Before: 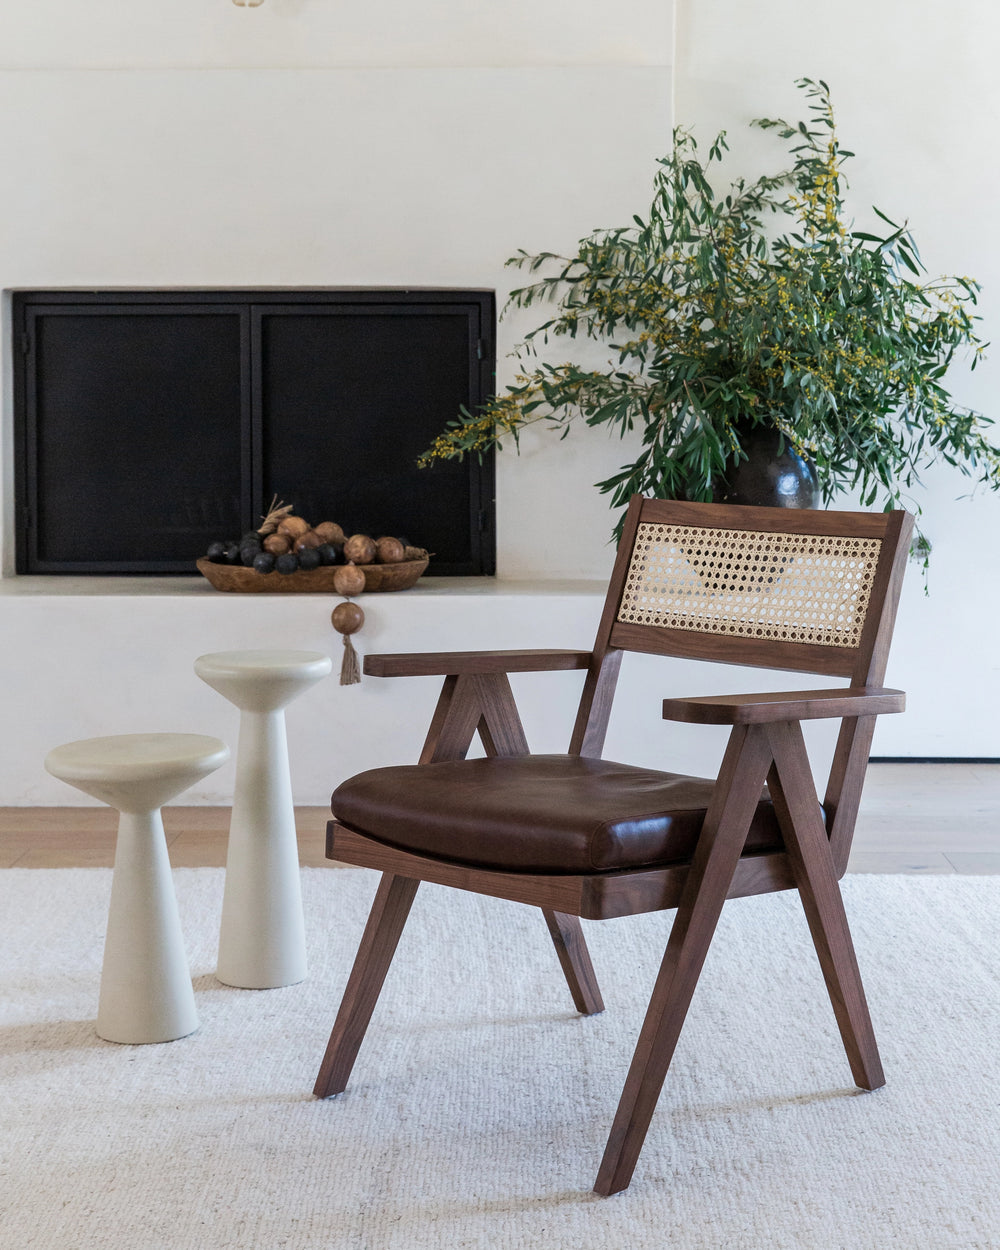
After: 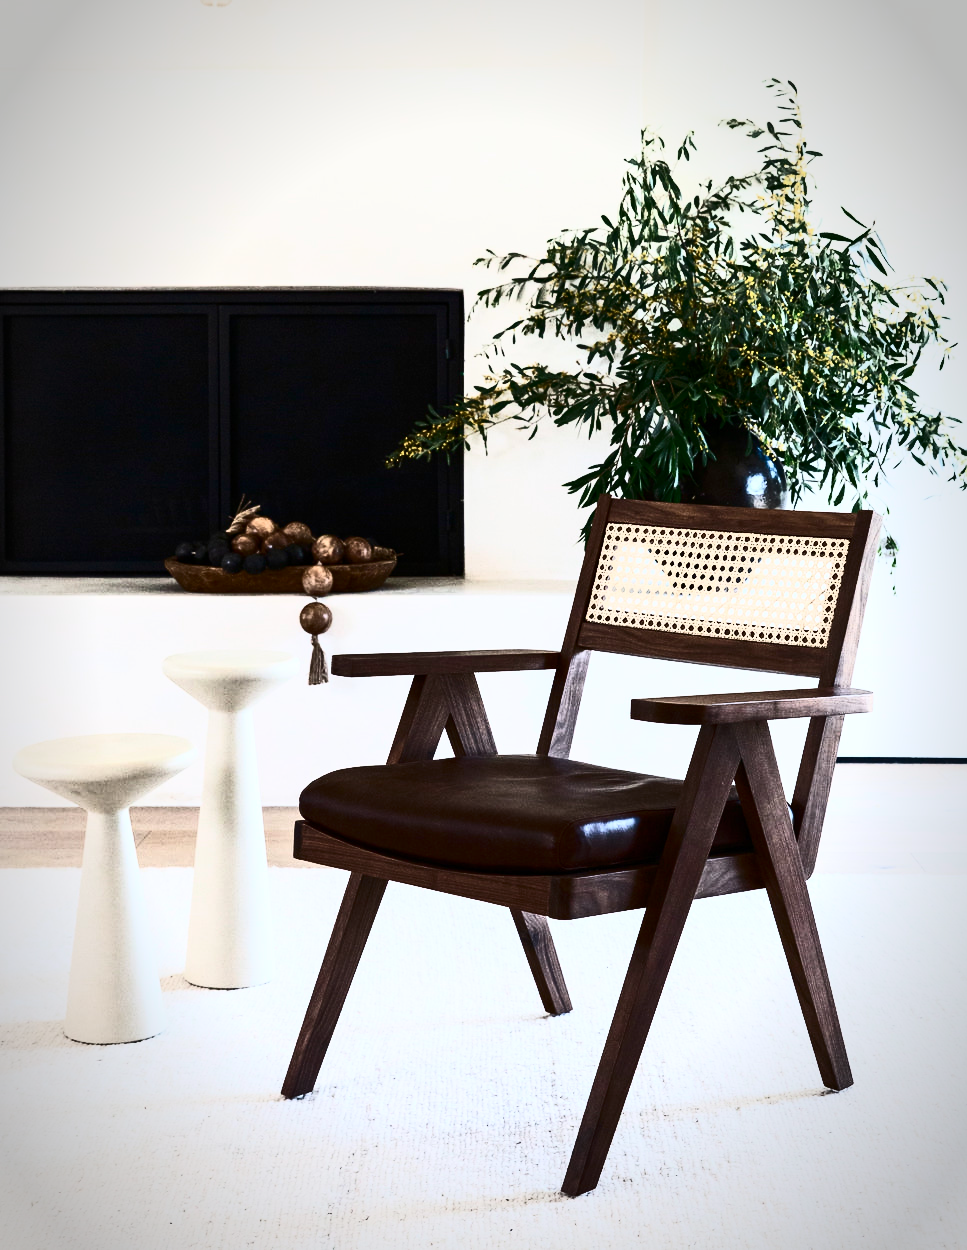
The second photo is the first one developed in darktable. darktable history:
vignetting: automatic ratio true
contrast brightness saturation: contrast 0.93, brightness 0.2
crop and rotate: left 3.238%
